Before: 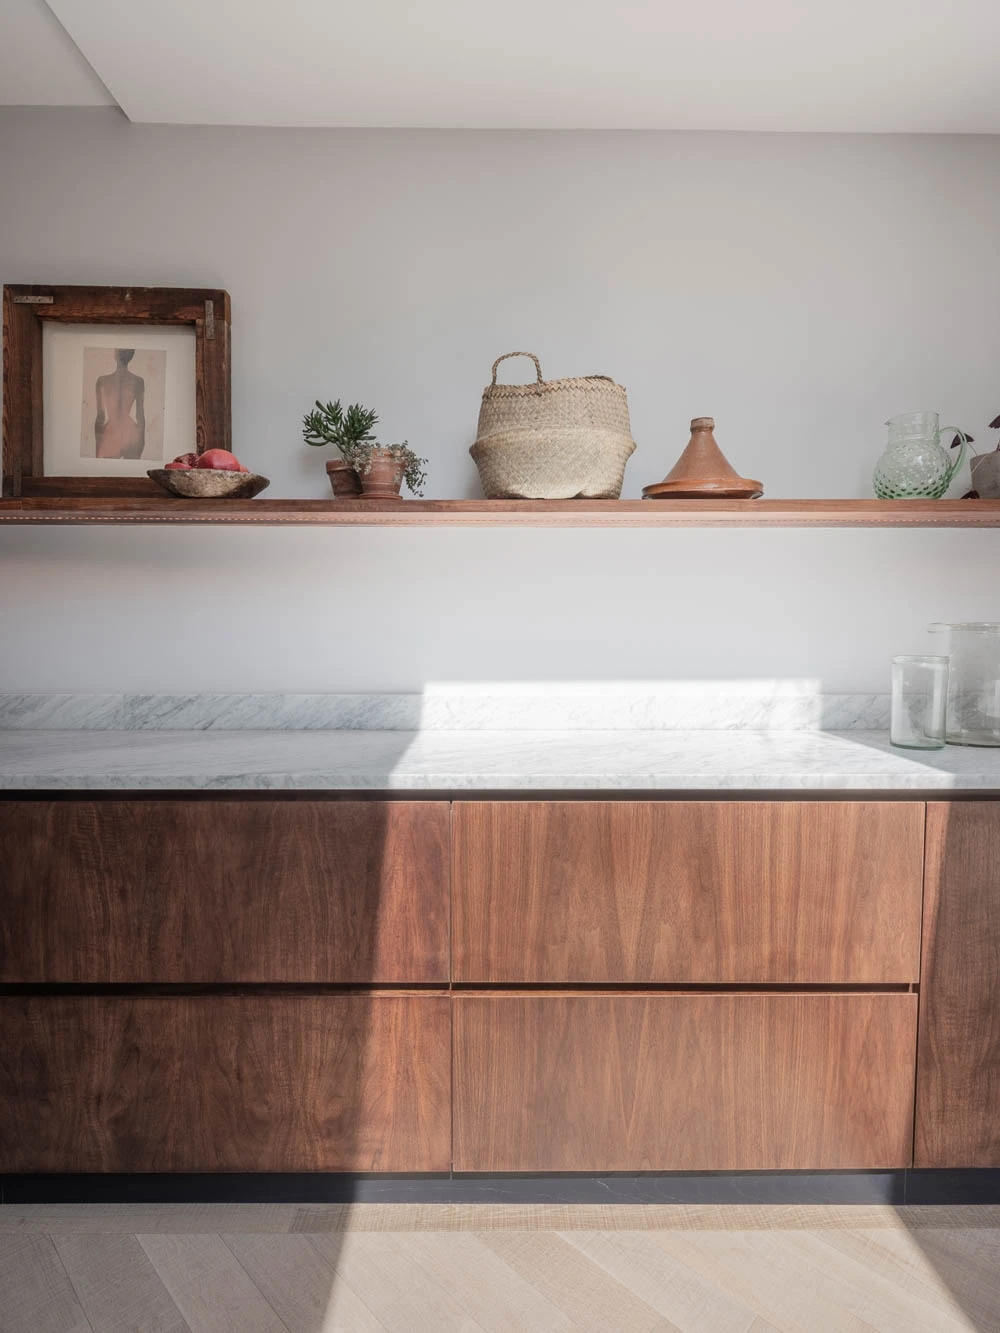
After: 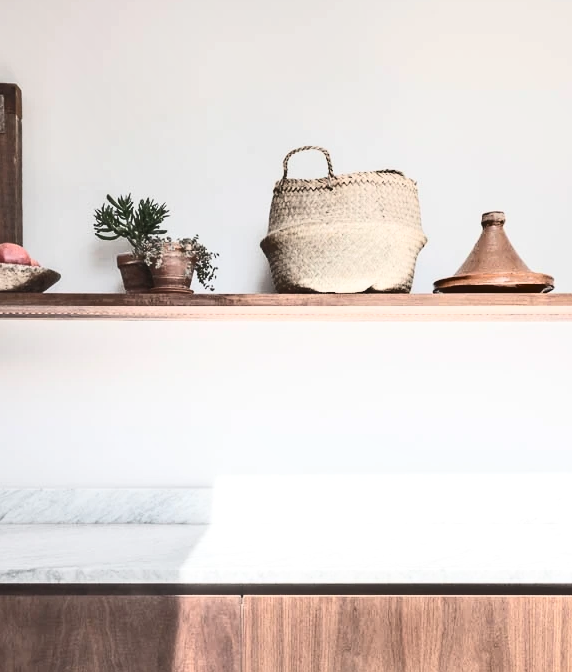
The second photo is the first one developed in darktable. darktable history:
crop: left 20.932%, top 15.471%, right 21.848%, bottom 34.081%
white balance: red 1, blue 1
contrast brightness saturation: contrast 0.43, brightness 0.56, saturation -0.19
shadows and highlights: shadows 12, white point adjustment 1.2, soften with gaussian
